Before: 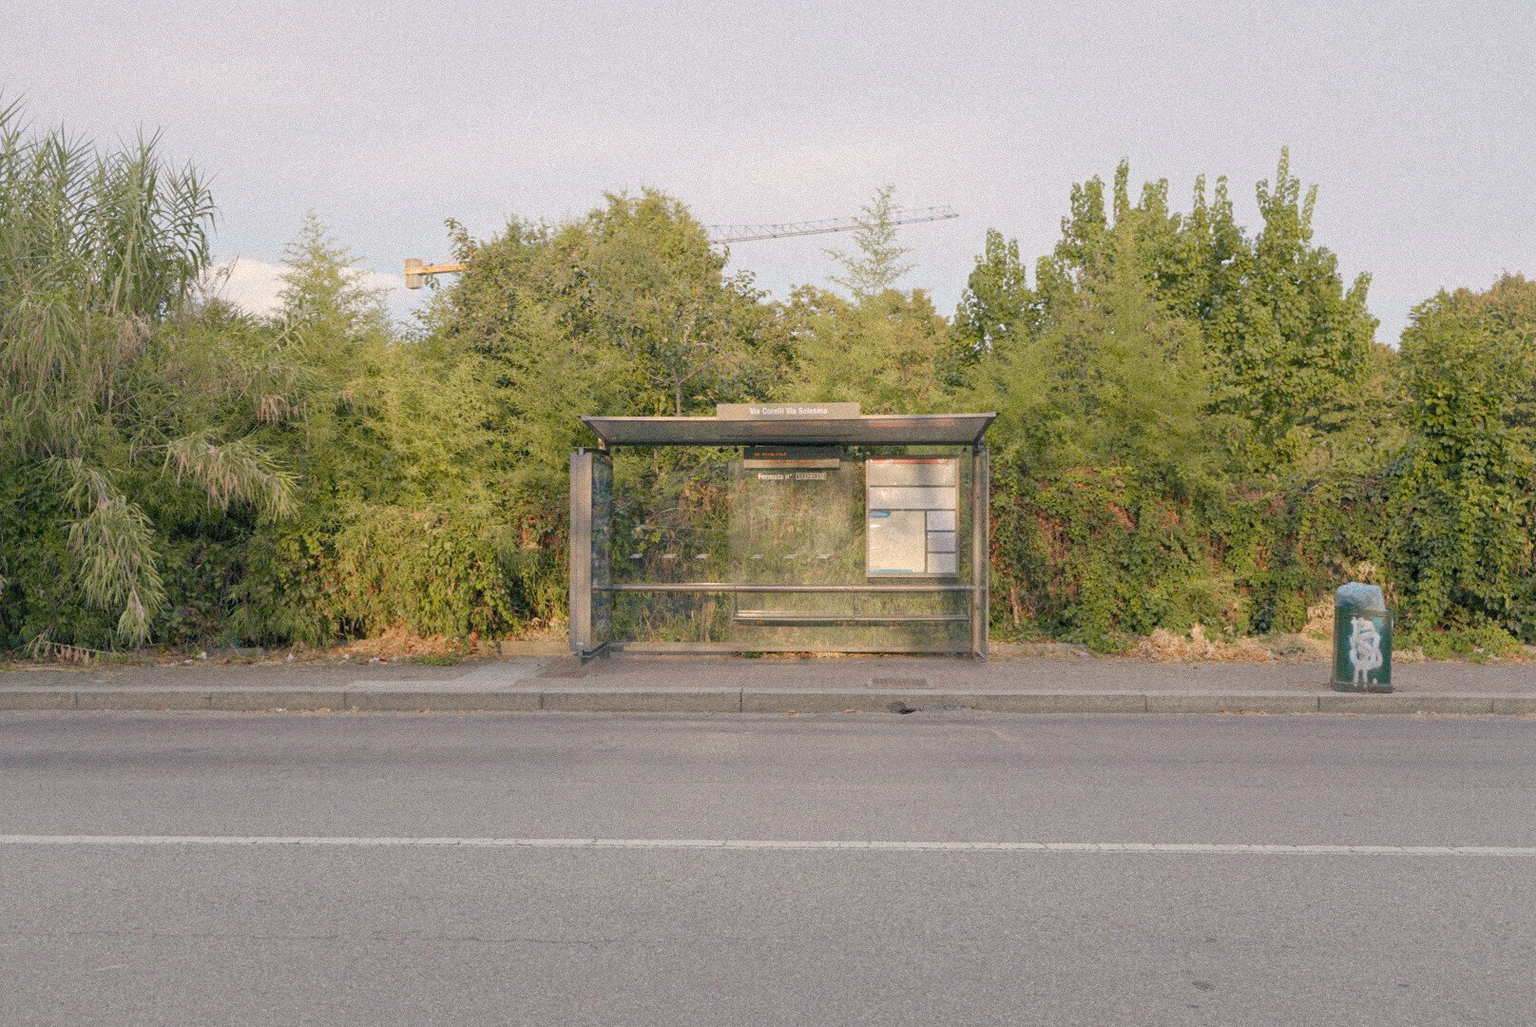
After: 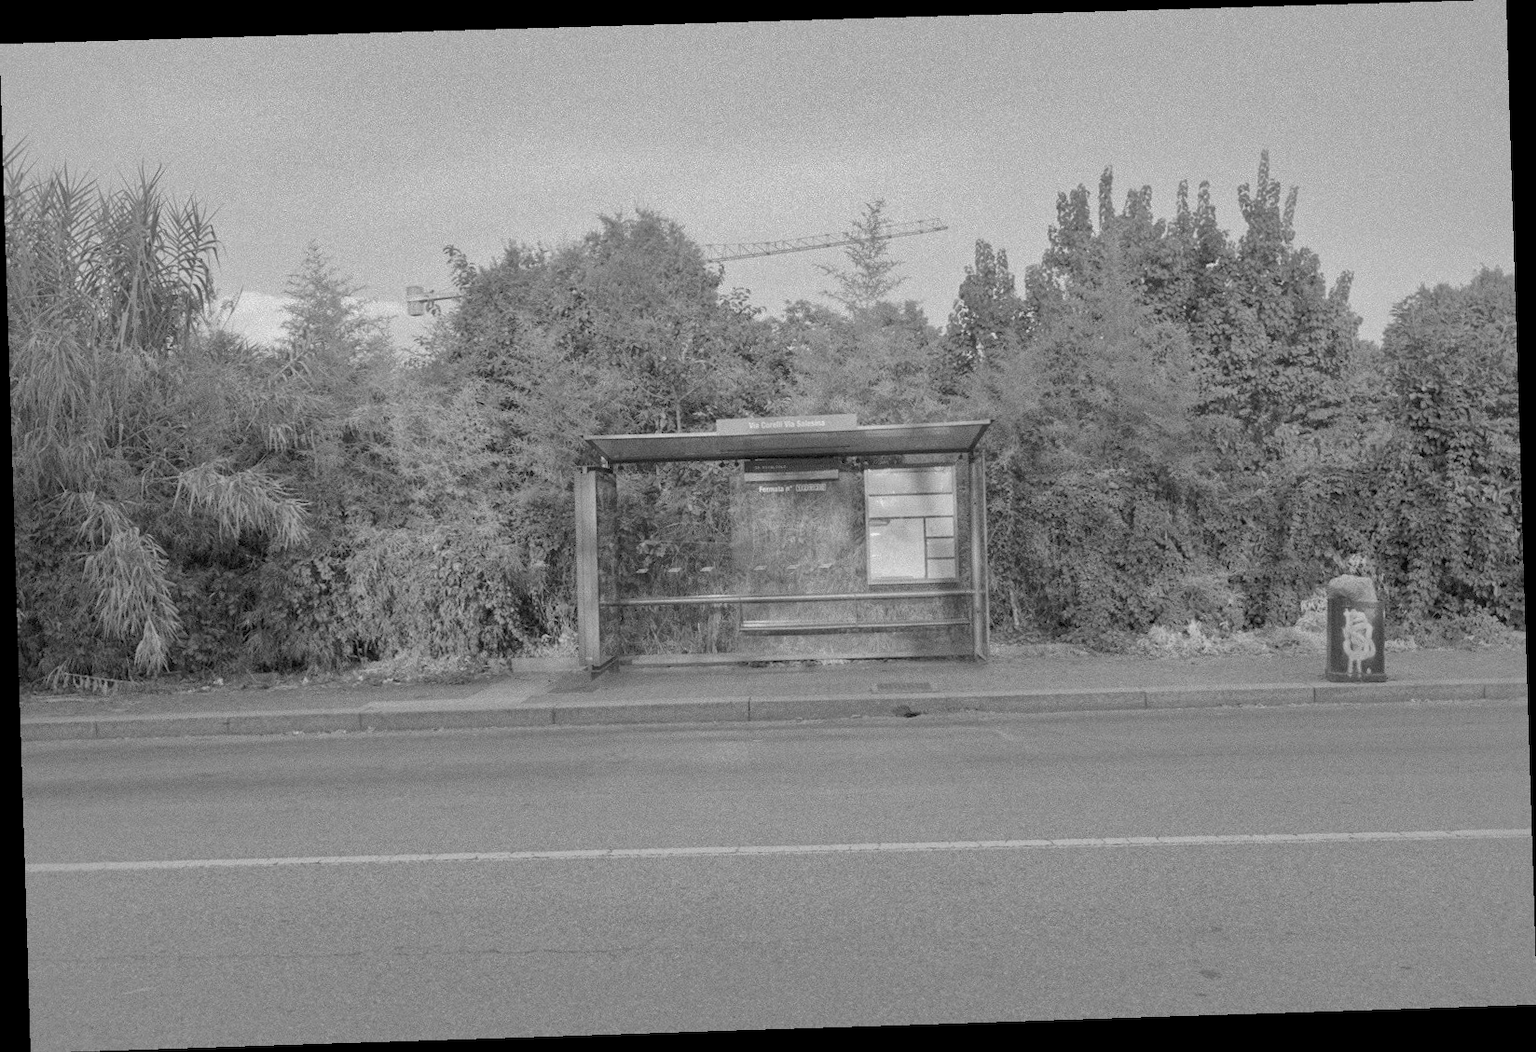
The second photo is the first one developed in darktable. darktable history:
color balance rgb: perceptual saturation grading › global saturation 25%, global vibrance 20%
monochrome: a 32, b 64, size 2.3
rotate and perspective: rotation -1.77°, lens shift (horizontal) 0.004, automatic cropping off
shadows and highlights: shadows 40, highlights -60
